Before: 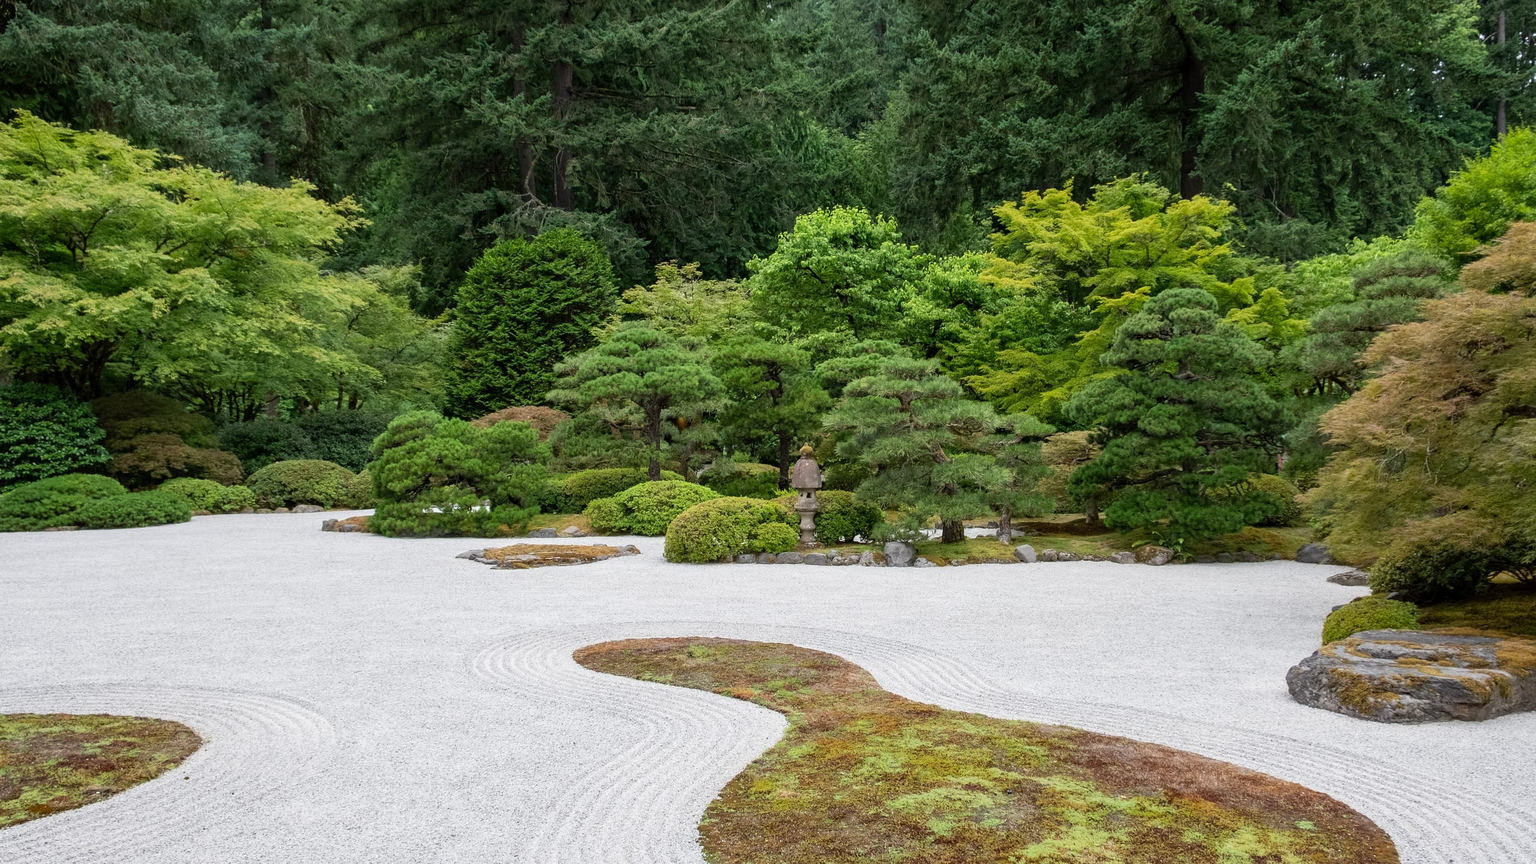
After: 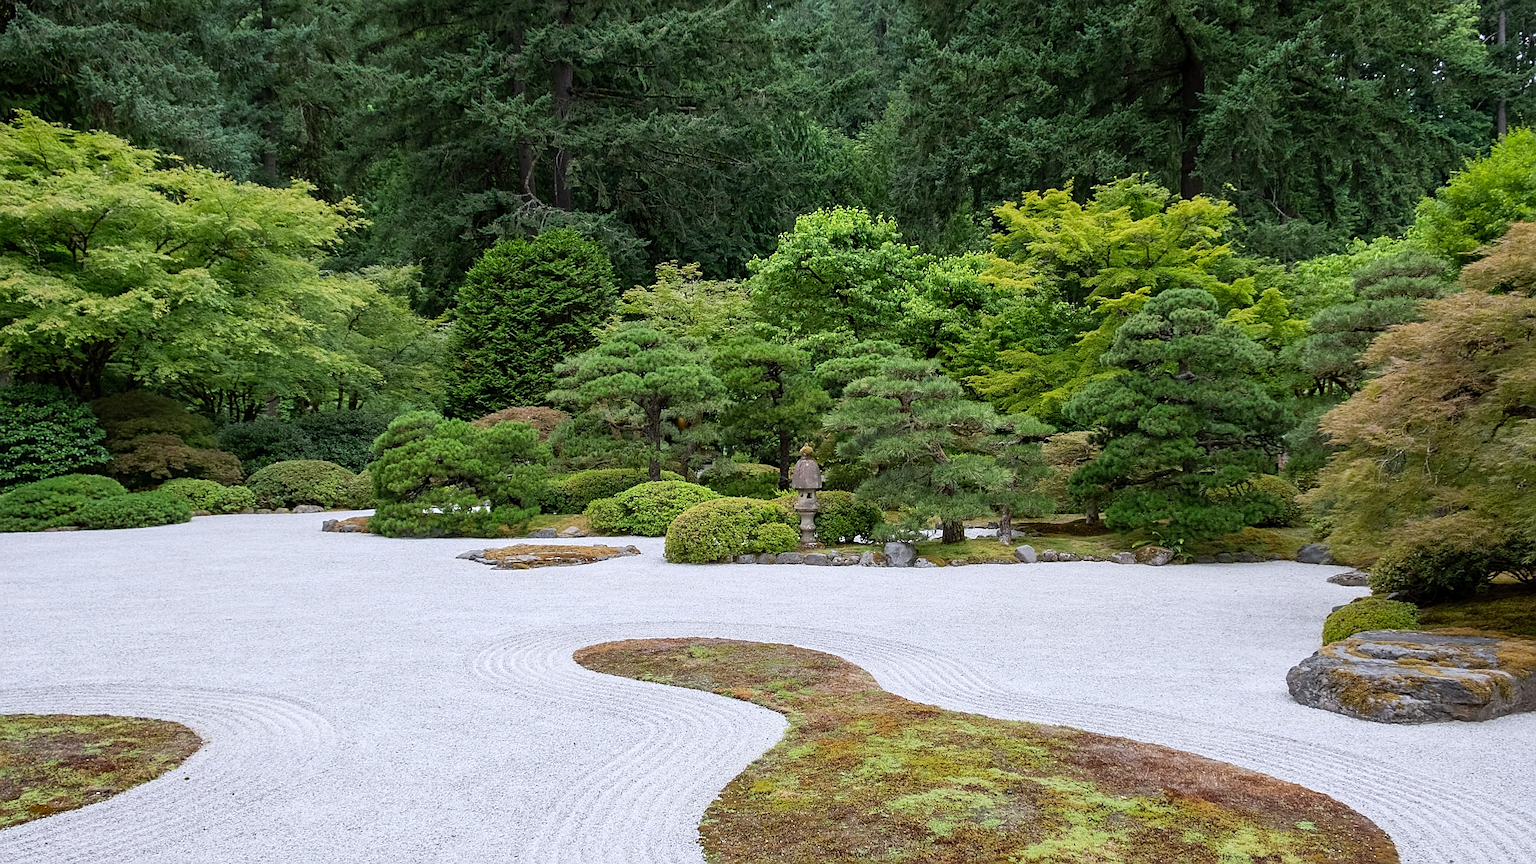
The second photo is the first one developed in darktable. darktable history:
white balance: red 0.984, blue 1.059
sharpen: on, module defaults
